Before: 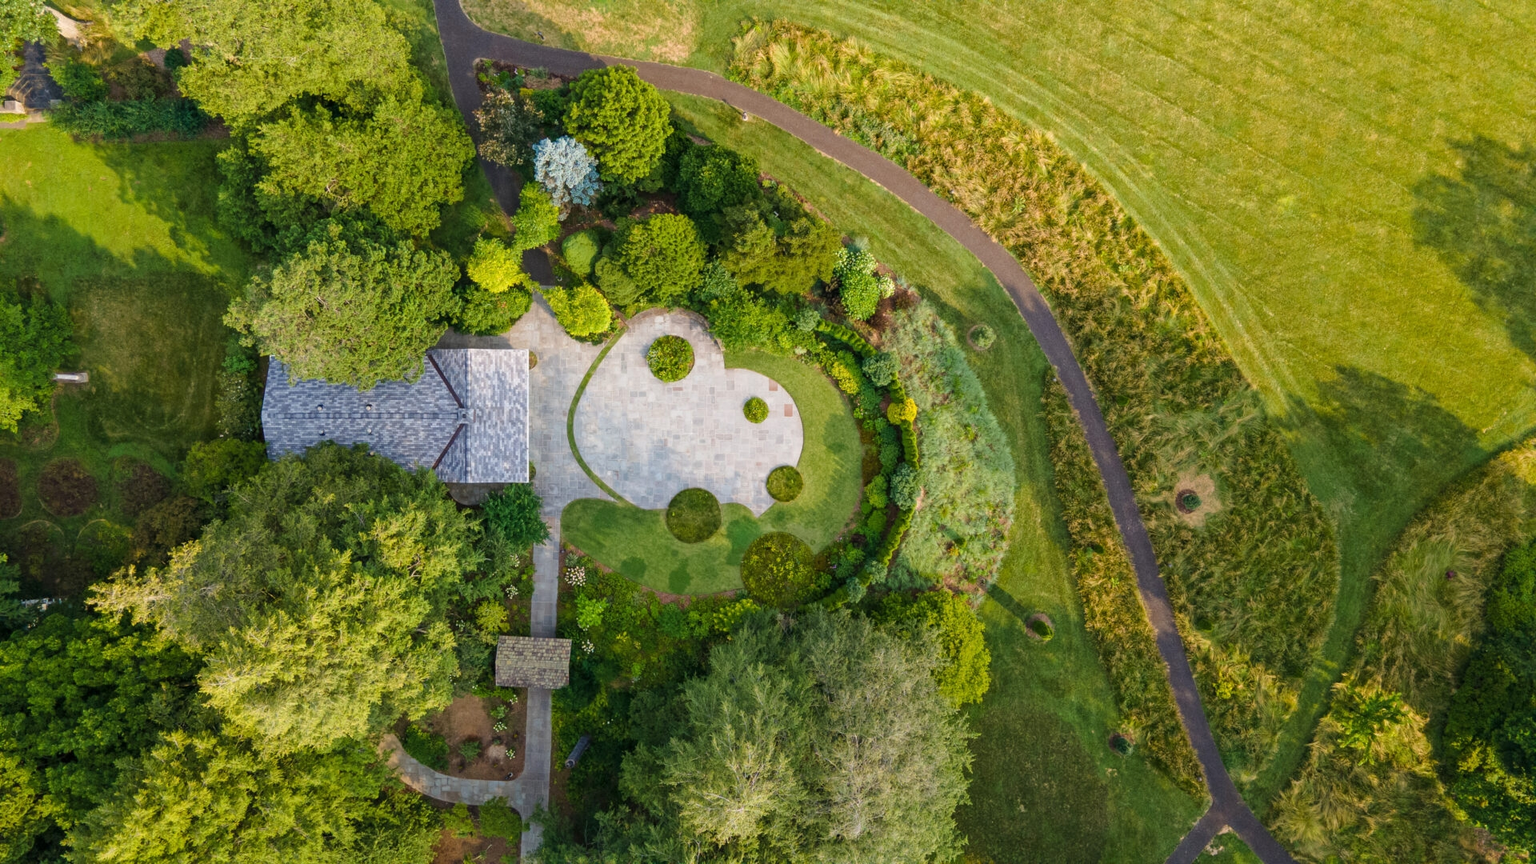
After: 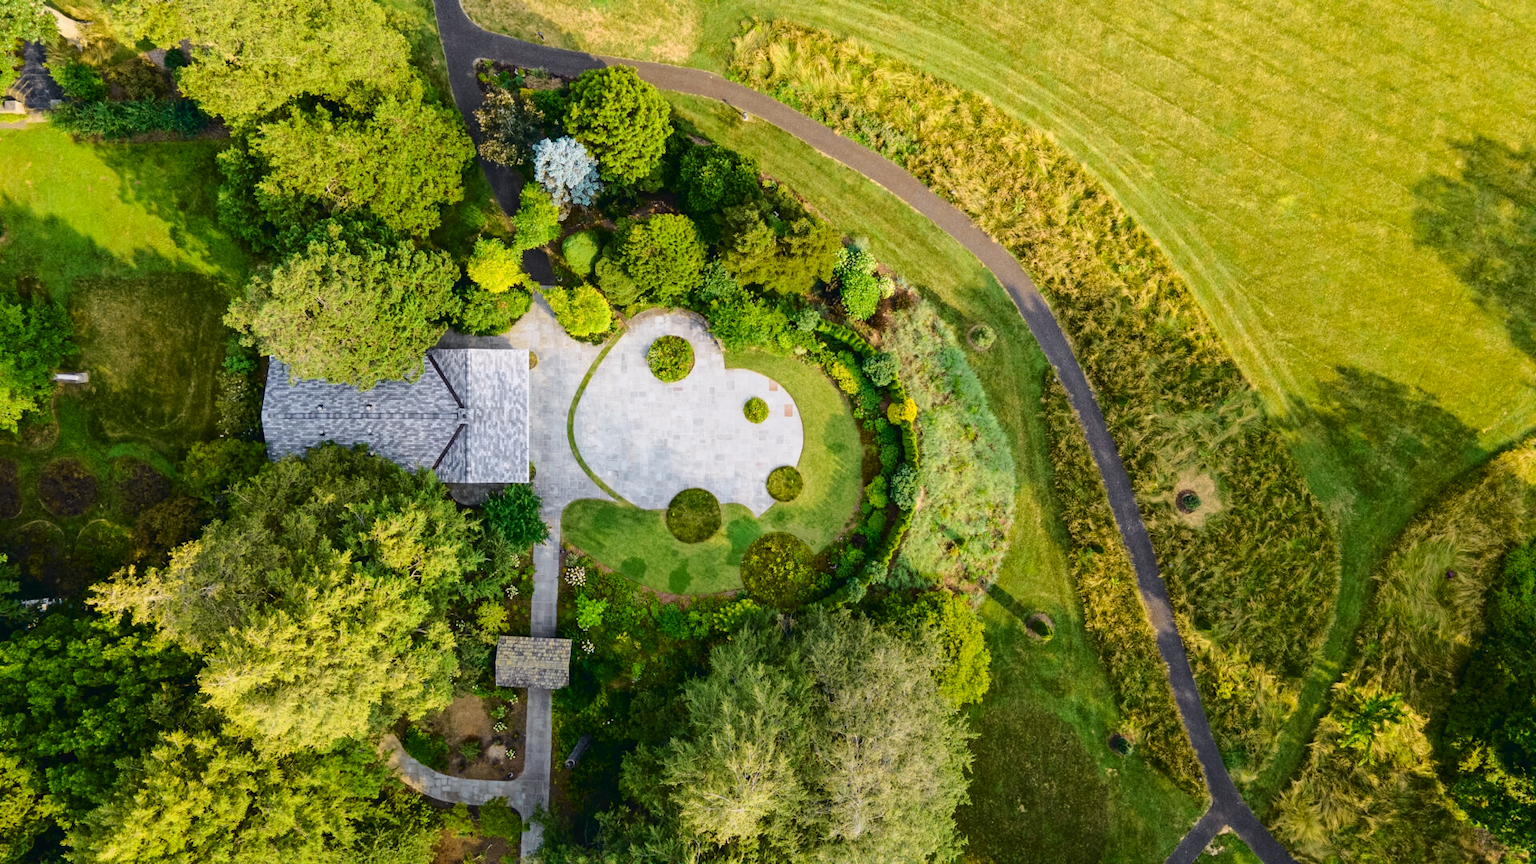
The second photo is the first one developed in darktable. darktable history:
tone curve: curves: ch0 [(0, 0.023) (0.104, 0.058) (0.21, 0.162) (0.469, 0.524) (0.579, 0.65) (0.725, 0.8) (0.858, 0.903) (1, 0.974)]; ch1 [(0, 0) (0.414, 0.395) (0.447, 0.447) (0.502, 0.501) (0.521, 0.512) (0.566, 0.566) (0.618, 0.61) (0.654, 0.642) (1, 1)]; ch2 [(0, 0) (0.369, 0.388) (0.437, 0.453) (0.492, 0.485) (0.524, 0.508) (0.553, 0.566) (0.583, 0.608) (1, 1)], color space Lab, independent channels, preserve colors none
